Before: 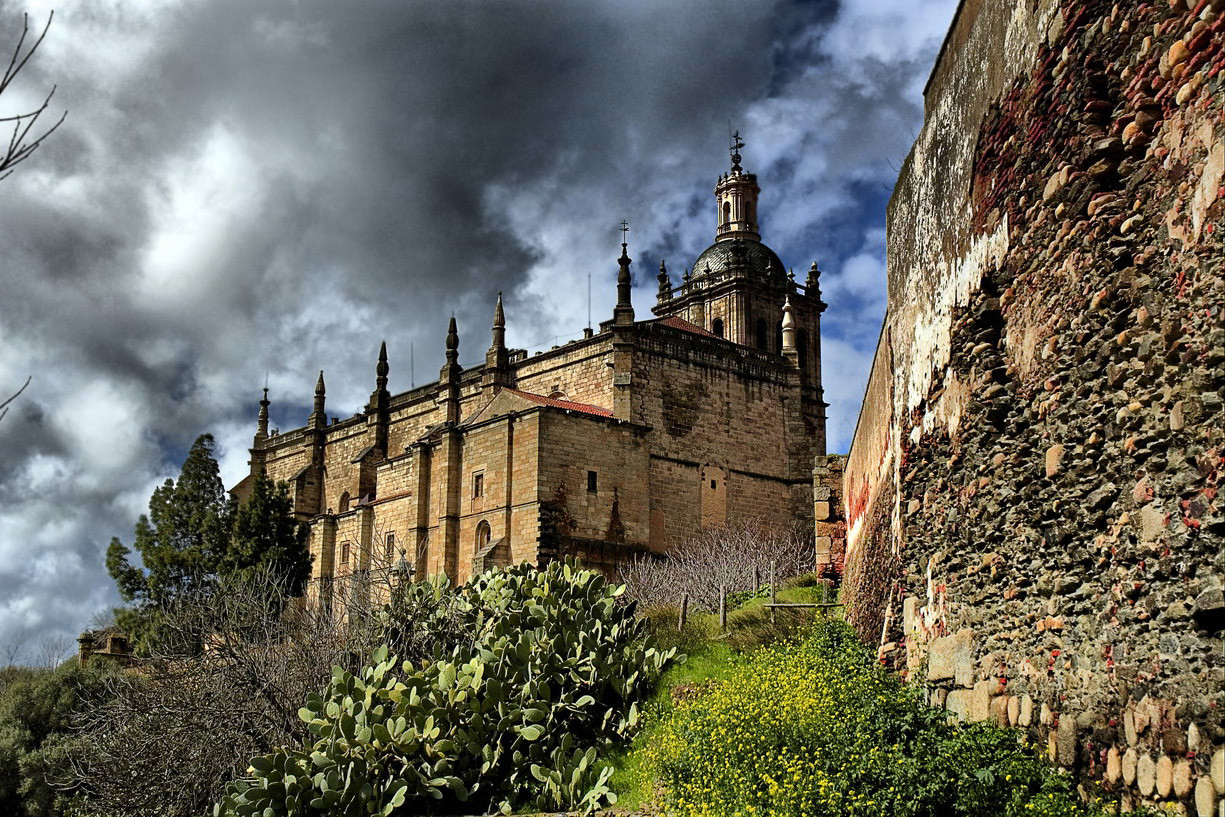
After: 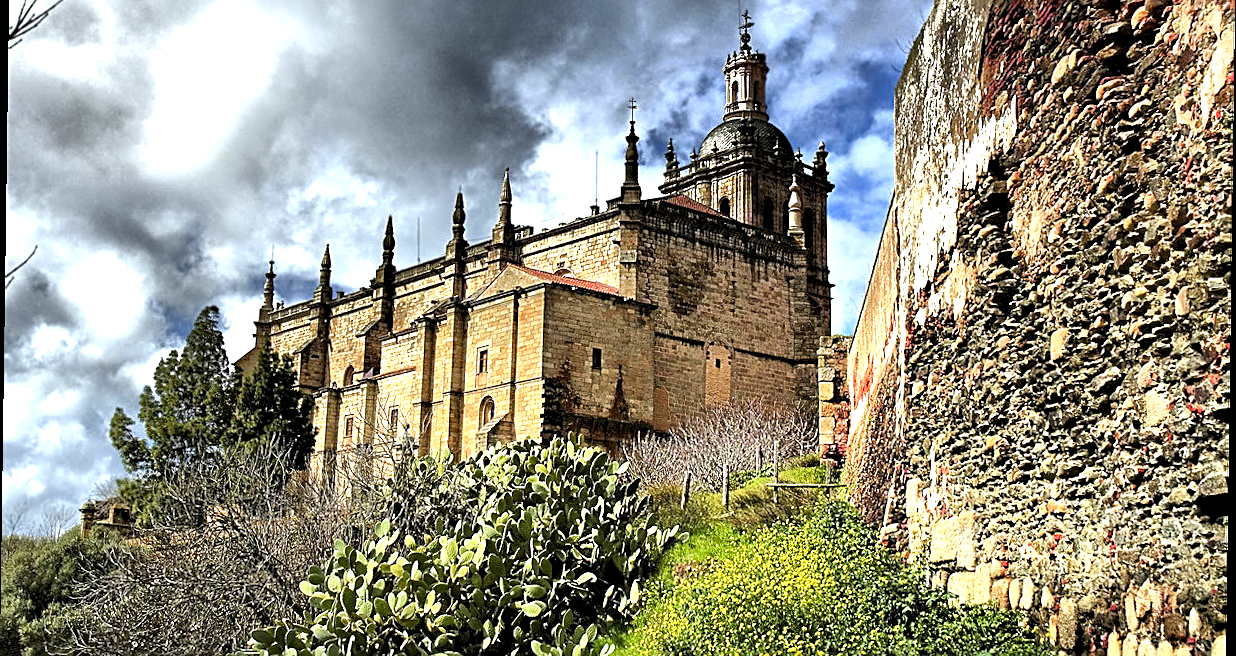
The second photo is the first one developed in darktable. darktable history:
crop and rotate: top 15.774%, bottom 5.506%
exposure: black level correction 0.001, exposure 1.116 EV, compensate highlight preservation false
rotate and perspective: rotation 0.8°, automatic cropping off
levels: levels [0.016, 0.5, 0.996]
sharpen: on, module defaults
